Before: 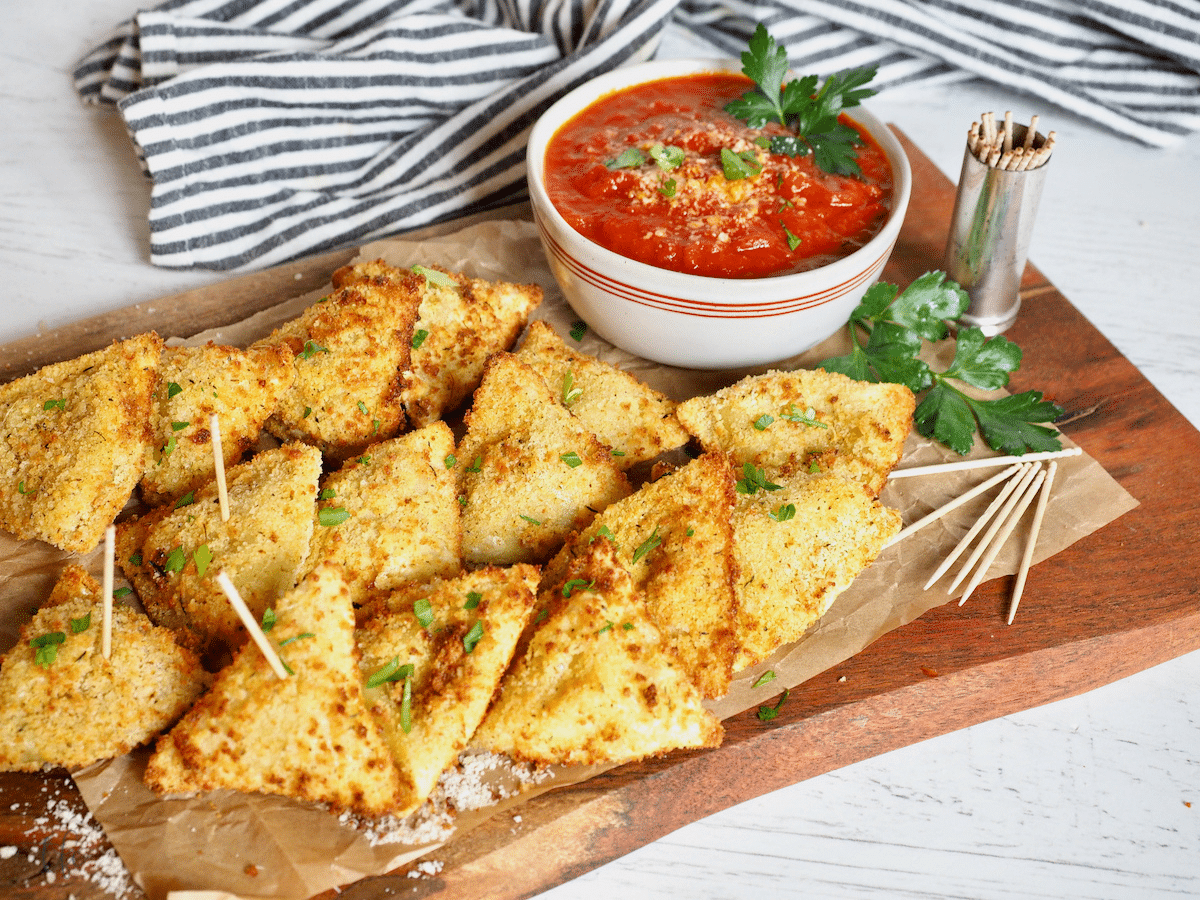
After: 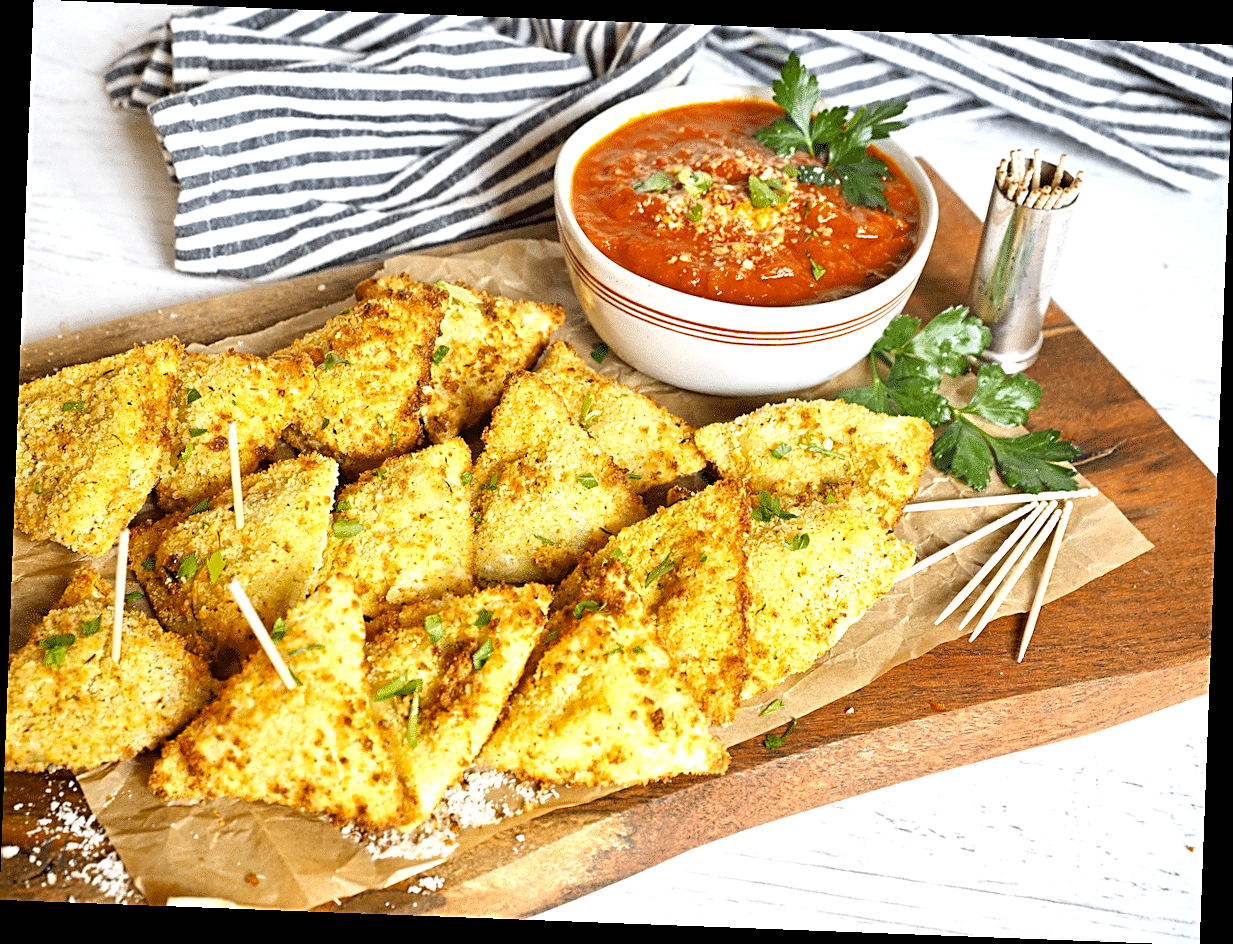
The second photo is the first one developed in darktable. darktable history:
rotate and perspective: rotation 2.17°, automatic cropping off
color contrast: green-magenta contrast 0.8, blue-yellow contrast 1.1, unbound 0
exposure: exposure 0.515 EV, compensate highlight preservation false
sharpen: radius 2.531, amount 0.628
